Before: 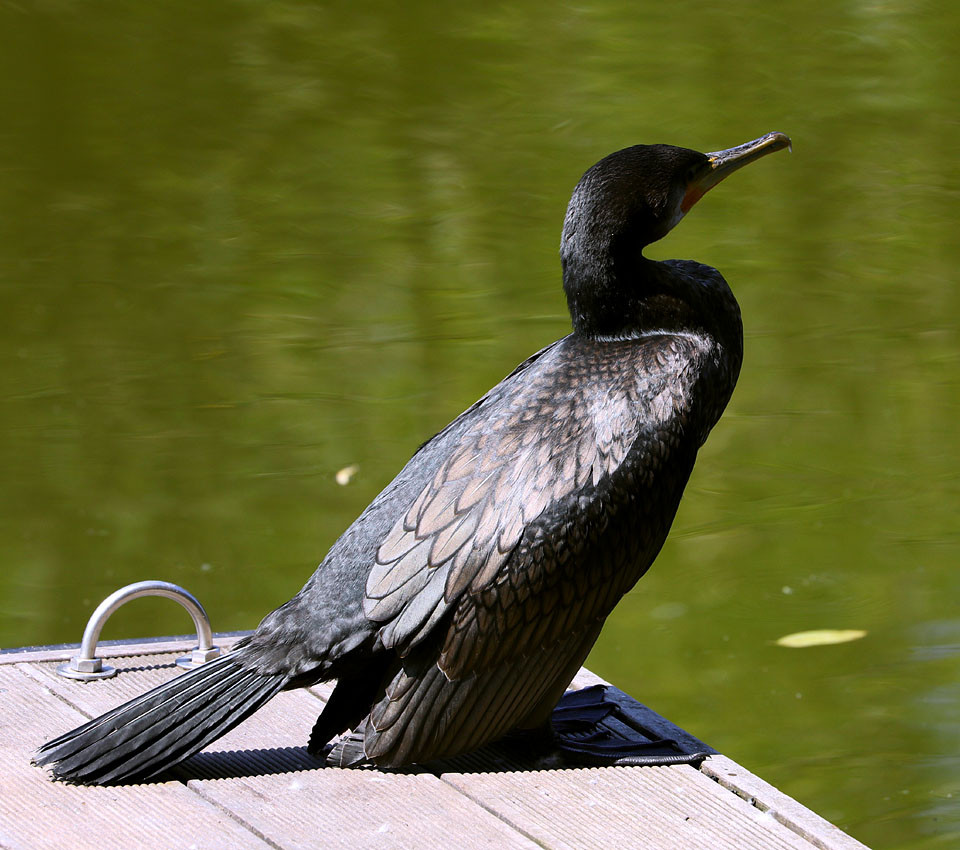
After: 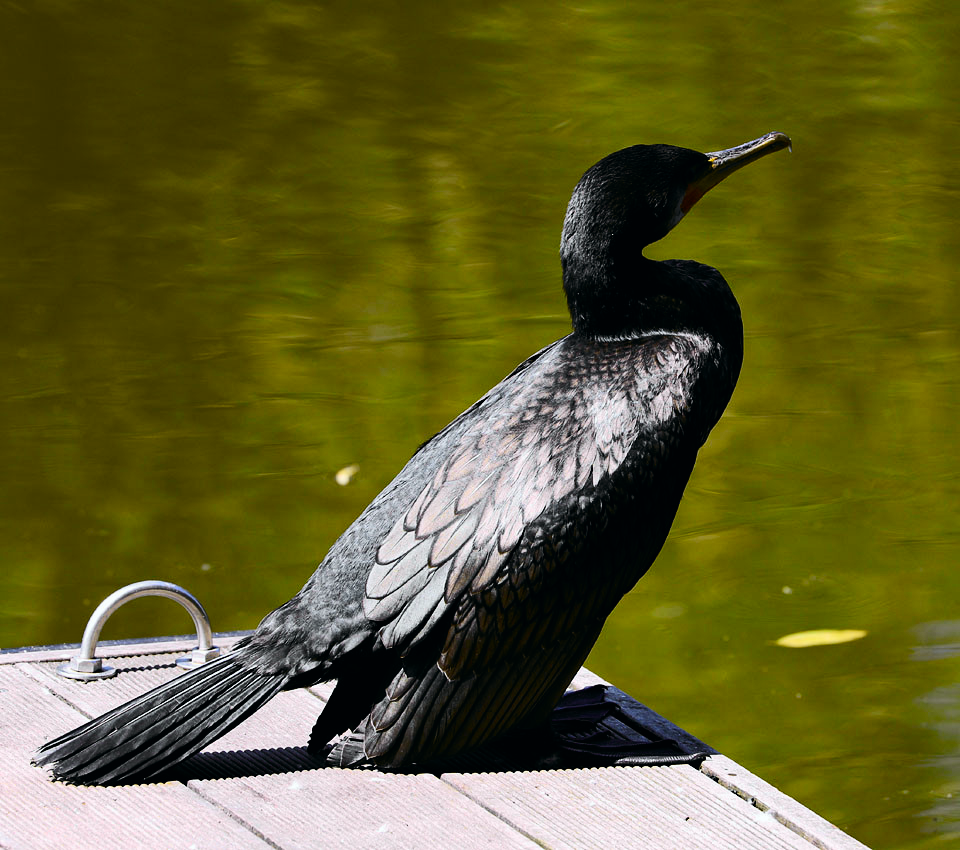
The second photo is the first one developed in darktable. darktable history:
tone curve: curves: ch0 [(0, 0) (0.071, 0.06) (0.253, 0.242) (0.437, 0.498) (0.55, 0.644) (0.657, 0.749) (0.823, 0.876) (1, 0.99)]; ch1 [(0, 0) (0.346, 0.307) (0.408, 0.369) (0.453, 0.457) (0.476, 0.489) (0.502, 0.493) (0.521, 0.515) (0.537, 0.531) (0.612, 0.641) (0.676, 0.728) (1, 1)]; ch2 [(0, 0) (0.346, 0.34) (0.434, 0.46) (0.485, 0.494) (0.5, 0.494) (0.511, 0.504) (0.537, 0.551) (0.579, 0.599) (0.625, 0.686) (1, 1)], color space Lab, independent channels, preserve colors none
haze removal: compatibility mode true, adaptive false
color balance rgb: shadows lift › chroma 3.142%, shadows lift › hue 280.73°, power › luminance -14.856%, perceptual saturation grading › global saturation 0.21%, global vibrance 5.089%
